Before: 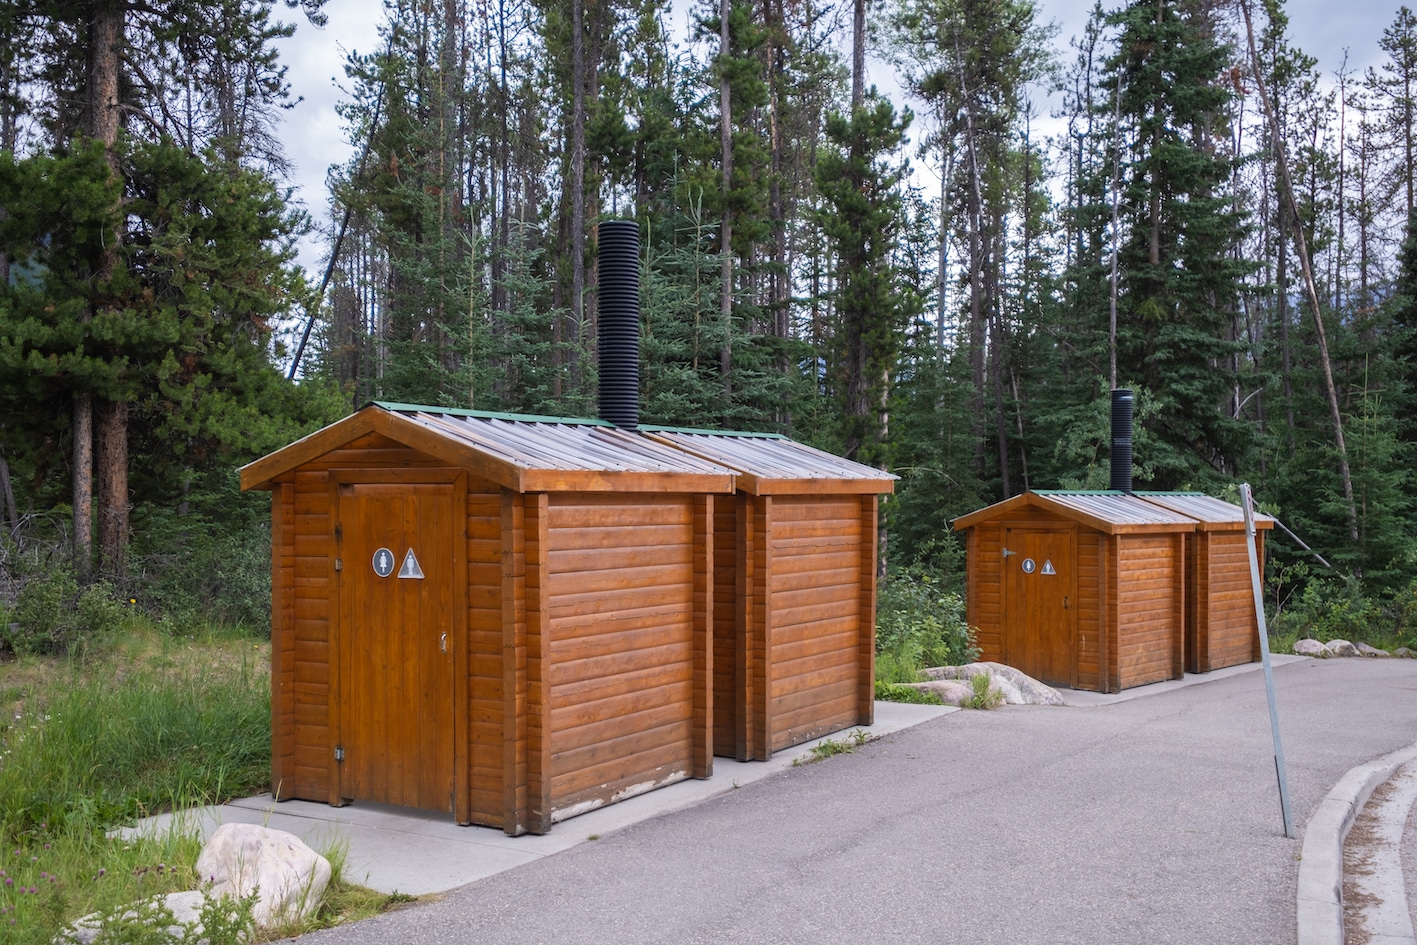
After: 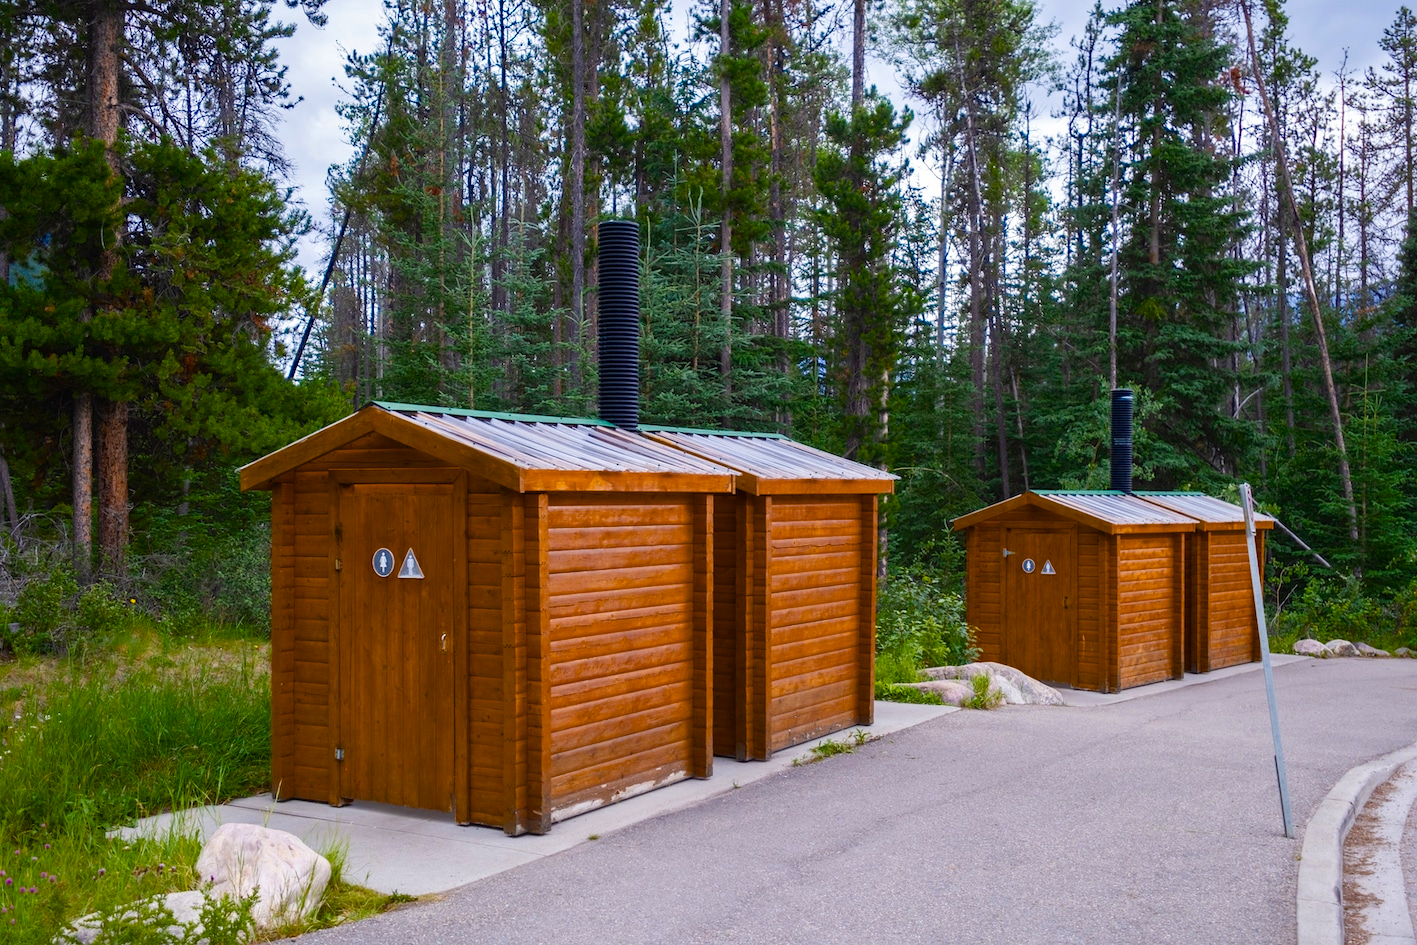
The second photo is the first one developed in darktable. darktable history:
tone equalizer: on, module defaults
color balance rgb: linear chroma grading › shadows 9.924%, linear chroma grading › highlights 10.143%, linear chroma grading › global chroma 15.65%, linear chroma grading › mid-tones 14.661%, perceptual saturation grading › global saturation 20%, perceptual saturation grading › highlights -25.381%, perceptual saturation grading › shadows 24.466%, global vibrance 15.984%, saturation formula JzAzBz (2021)
